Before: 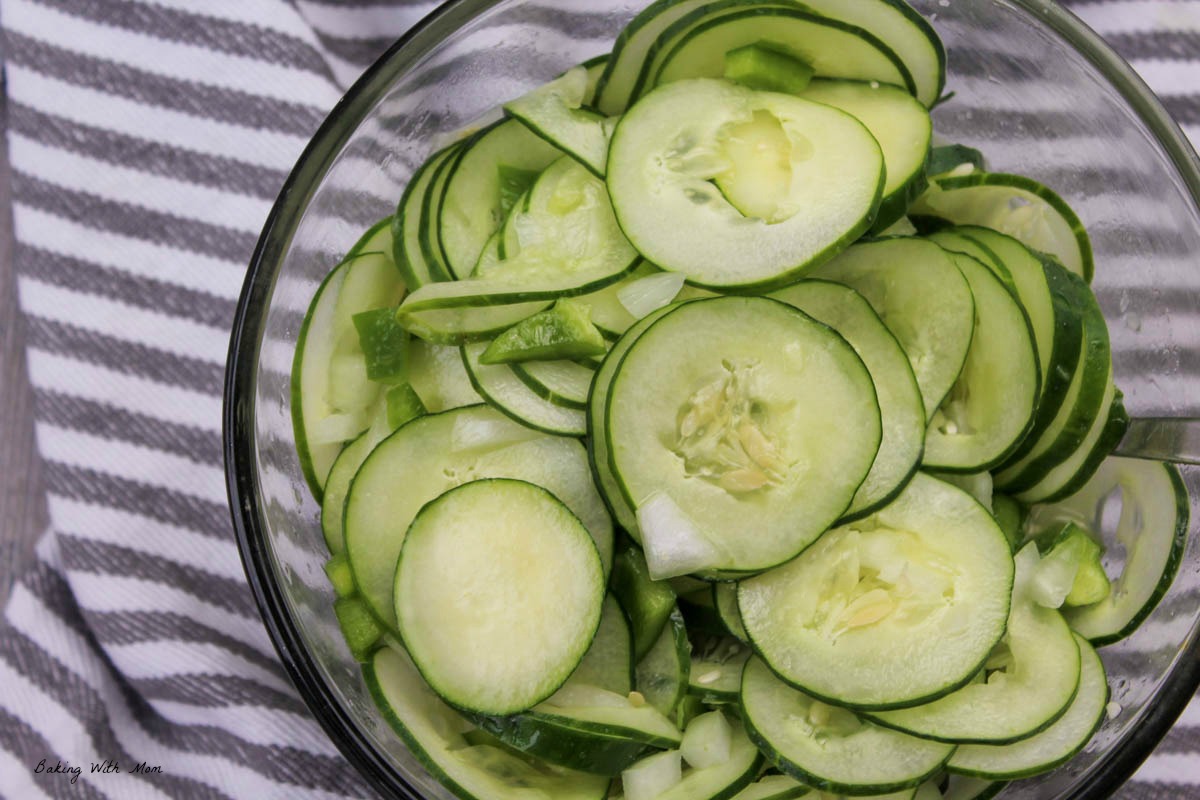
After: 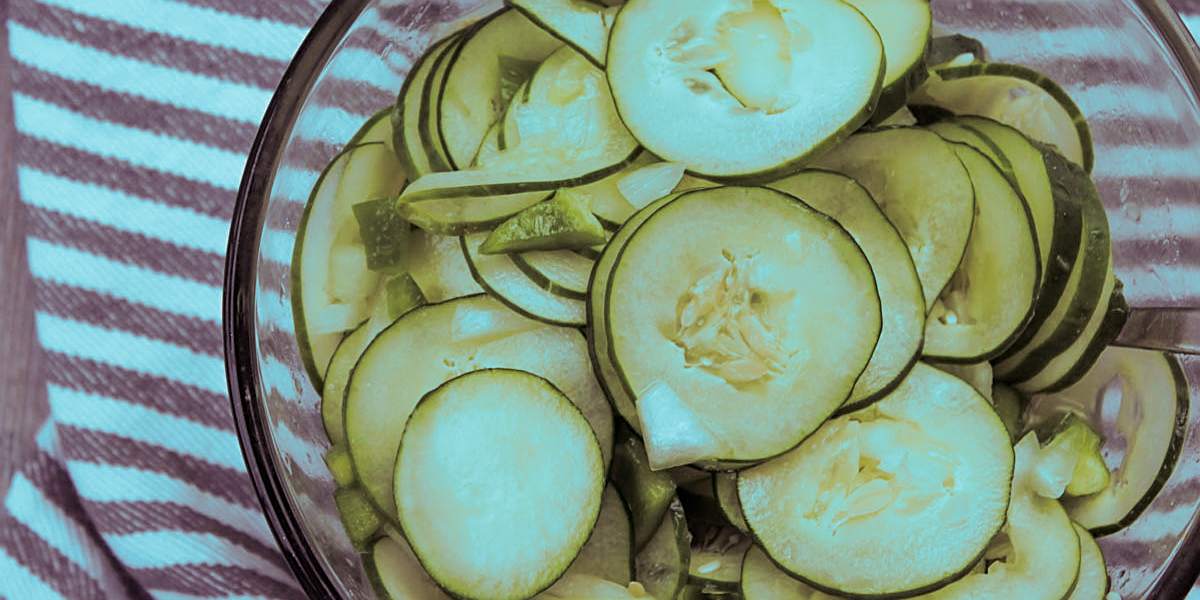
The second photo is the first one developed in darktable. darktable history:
split-toning: shadows › hue 327.6°, highlights › hue 198°, highlights › saturation 0.55, balance -21.25, compress 0%
sharpen: on, module defaults
crop: top 13.819%, bottom 11.169%
